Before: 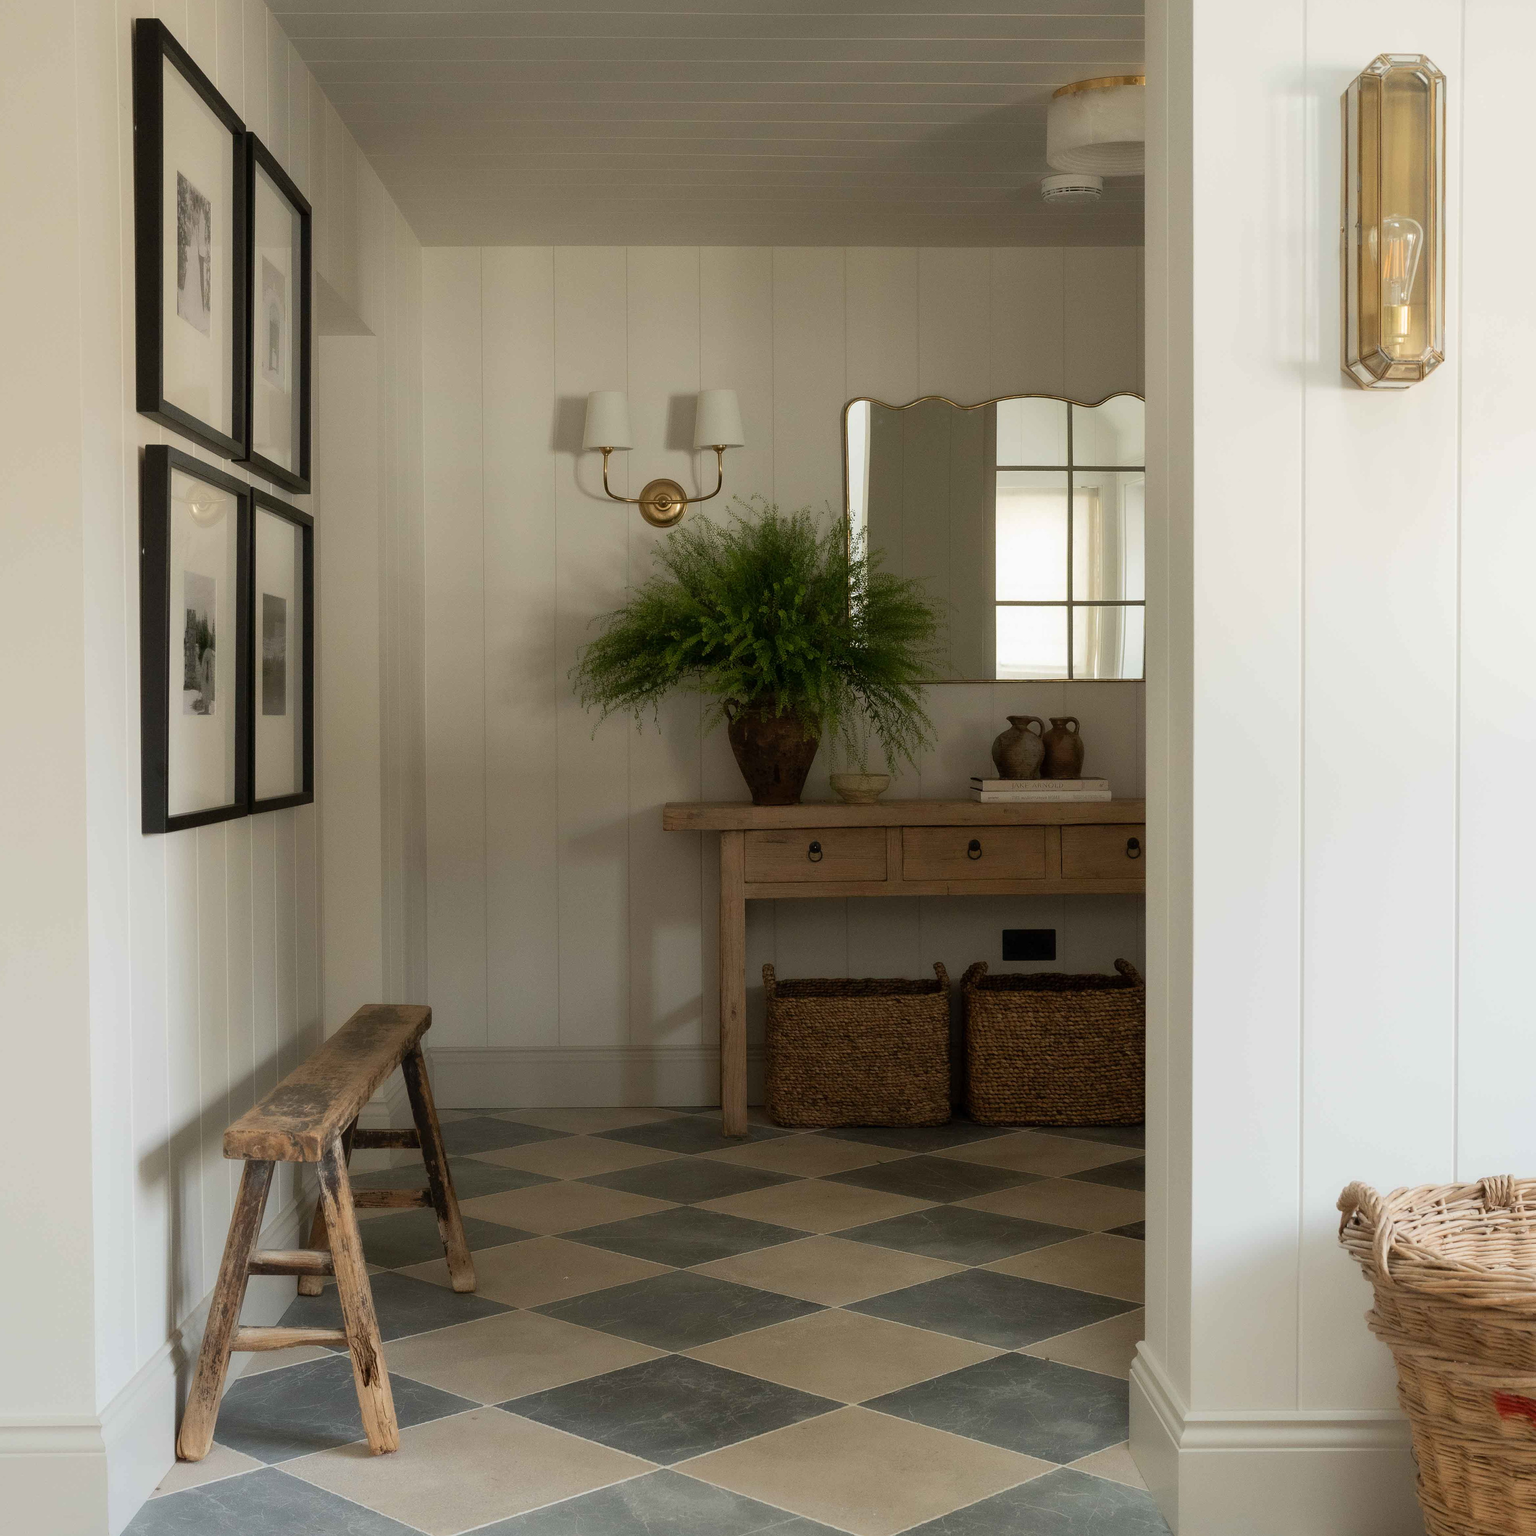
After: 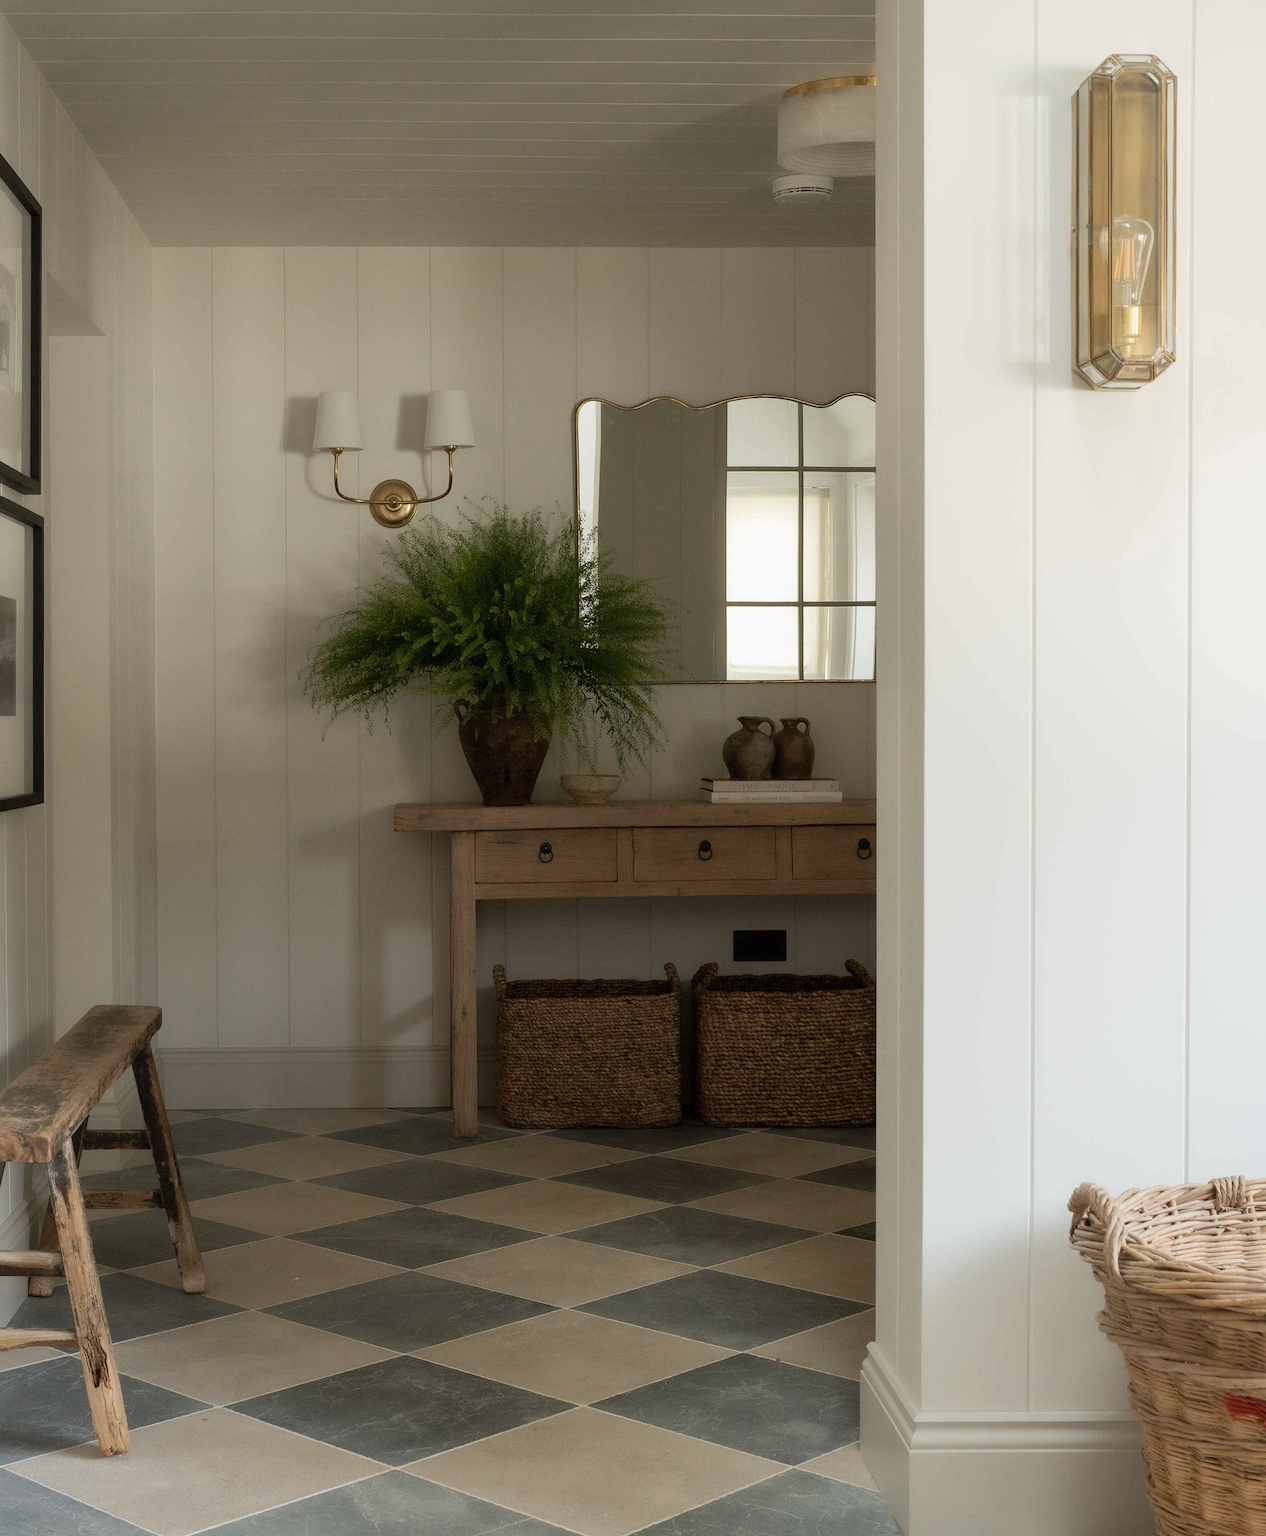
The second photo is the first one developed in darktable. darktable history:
crop: left 17.582%, bottom 0.031%
color zones: curves: ch0 [(0, 0.5) (0.143, 0.52) (0.286, 0.5) (0.429, 0.5) (0.571, 0.5) (0.714, 0.5) (0.857, 0.5) (1, 0.5)]; ch1 [(0, 0.489) (0.155, 0.45) (0.286, 0.466) (0.429, 0.5) (0.571, 0.5) (0.714, 0.5) (0.857, 0.5) (1, 0.489)]
